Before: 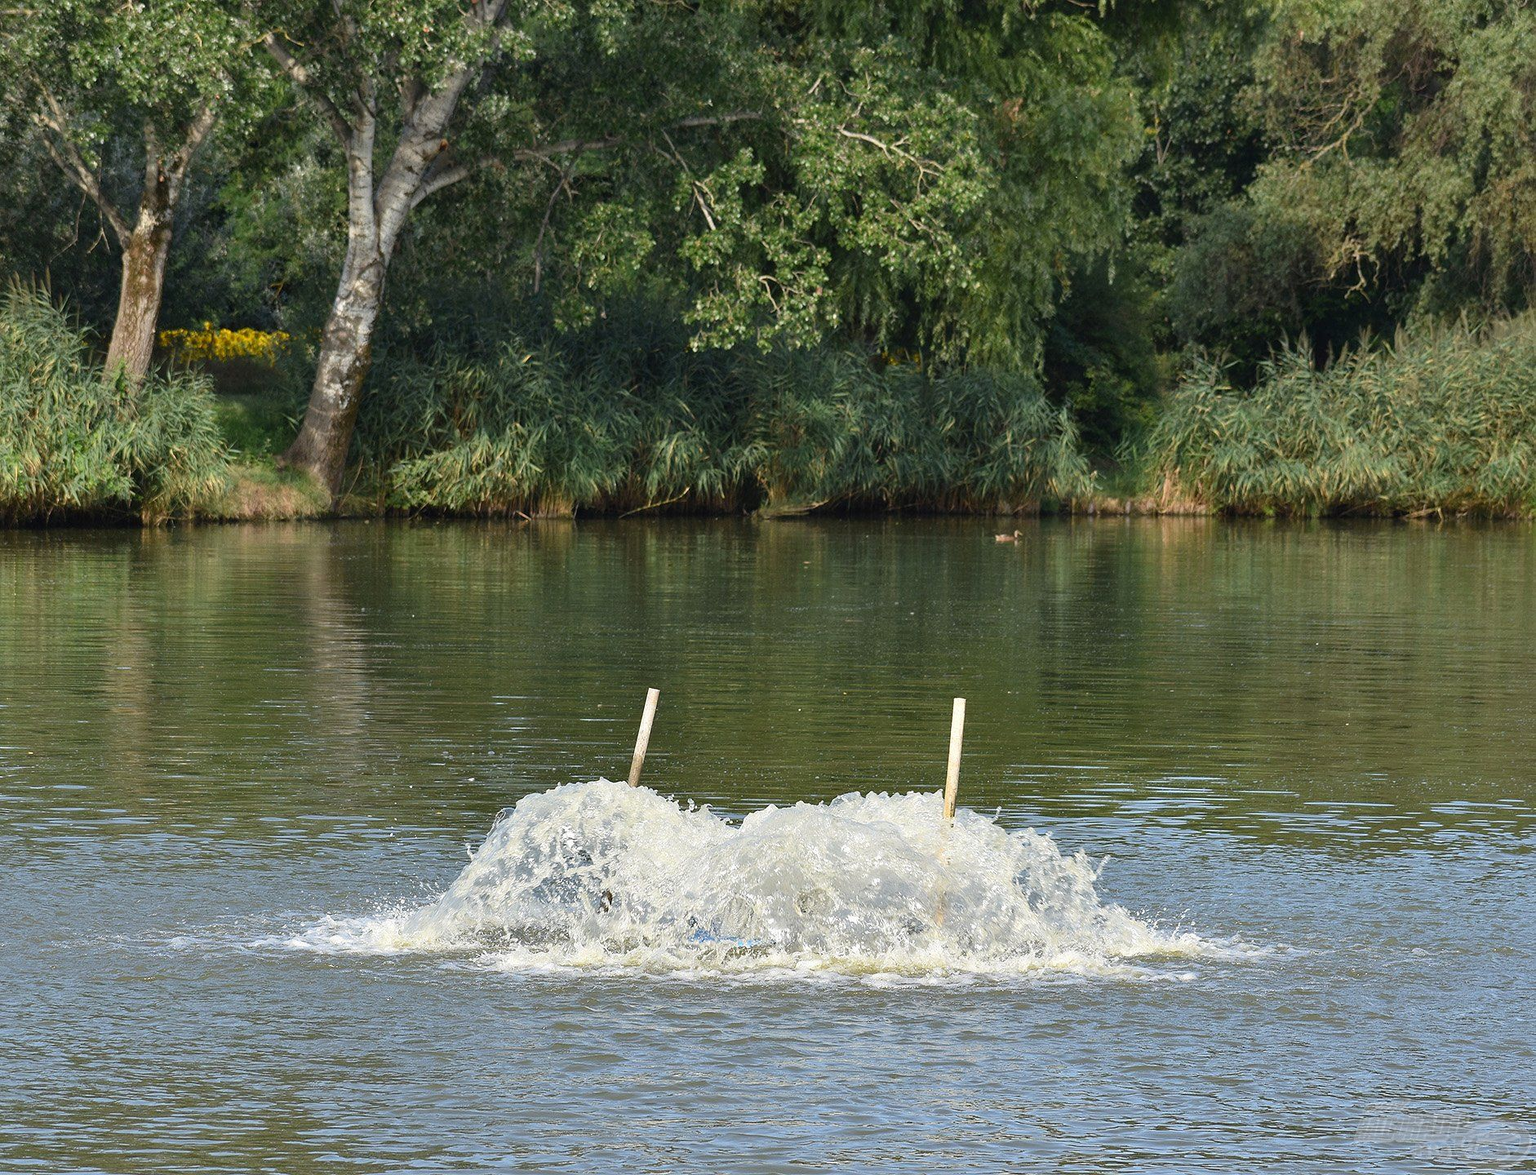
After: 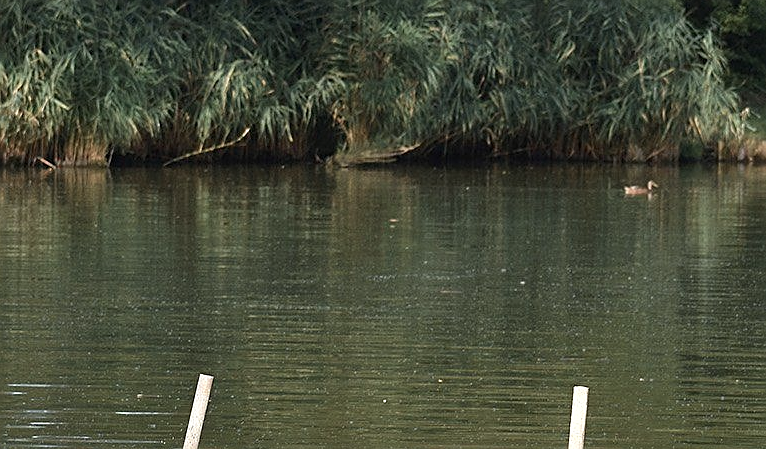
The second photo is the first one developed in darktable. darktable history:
sharpen: on, module defaults
crop: left 31.63%, top 32.59%, right 27.633%, bottom 36.223%
color zones: curves: ch0 [(0, 0.473) (0.001, 0.473) (0.226, 0.548) (0.4, 0.589) (0.525, 0.54) (0.728, 0.403) (0.999, 0.473) (1, 0.473)]; ch1 [(0, 0.619) (0.001, 0.619) (0.234, 0.388) (0.4, 0.372) (0.528, 0.422) (0.732, 0.53) (0.999, 0.619) (1, 0.619)]; ch2 [(0, 0.547) (0.001, 0.547) (0.226, 0.45) (0.4, 0.525) (0.525, 0.585) (0.8, 0.511) (0.999, 0.547) (1, 0.547)]
